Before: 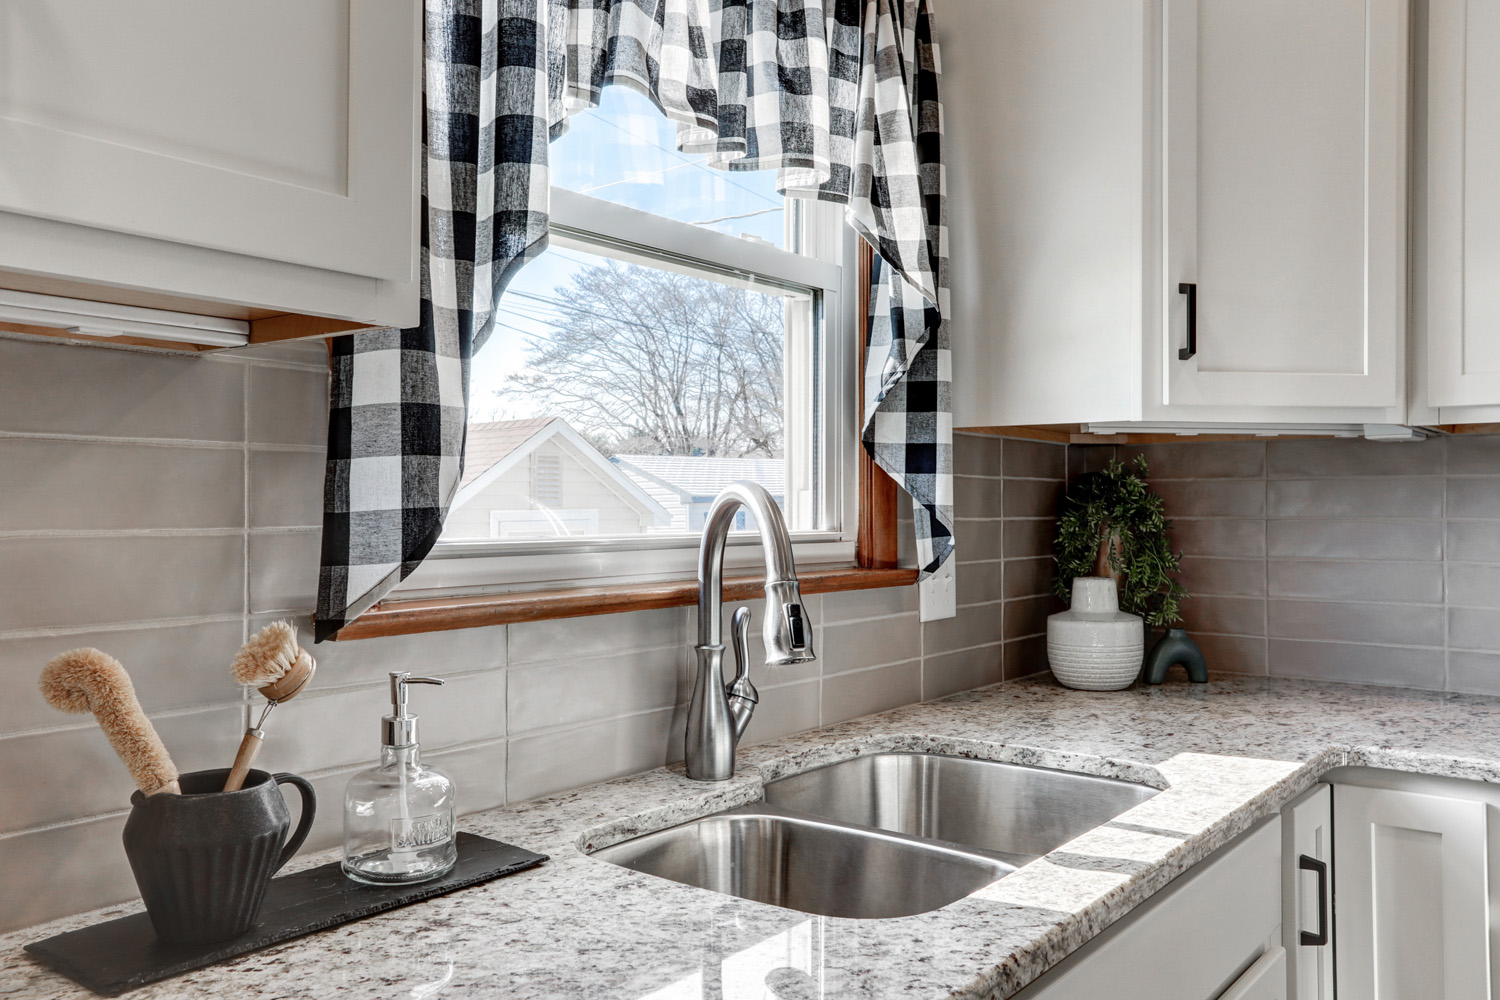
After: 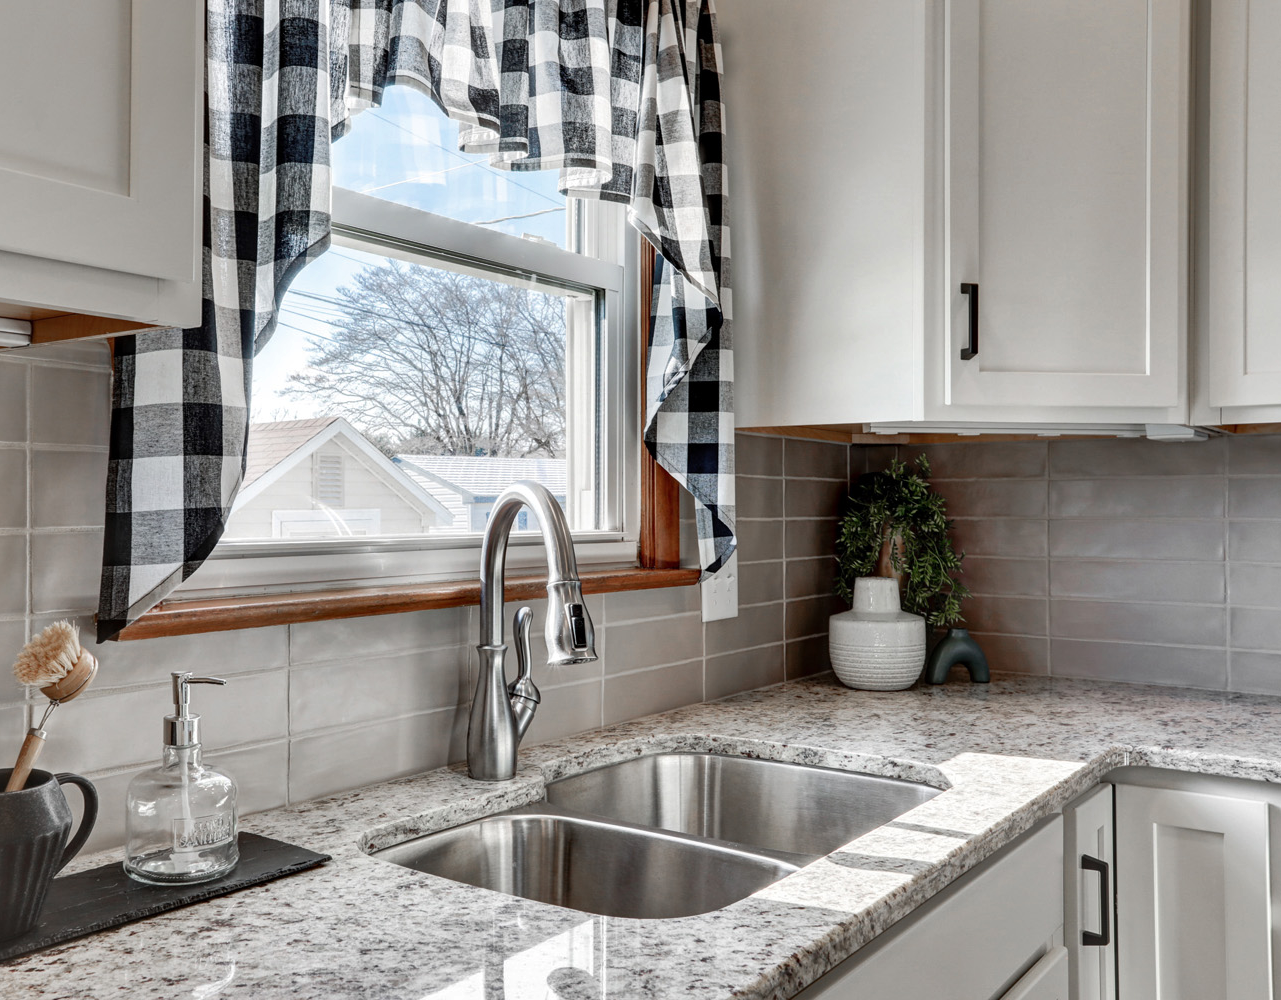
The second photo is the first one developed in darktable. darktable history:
crop and rotate: left 14.584%
shadows and highlights: low approximation 0.01, soften with gaussian
